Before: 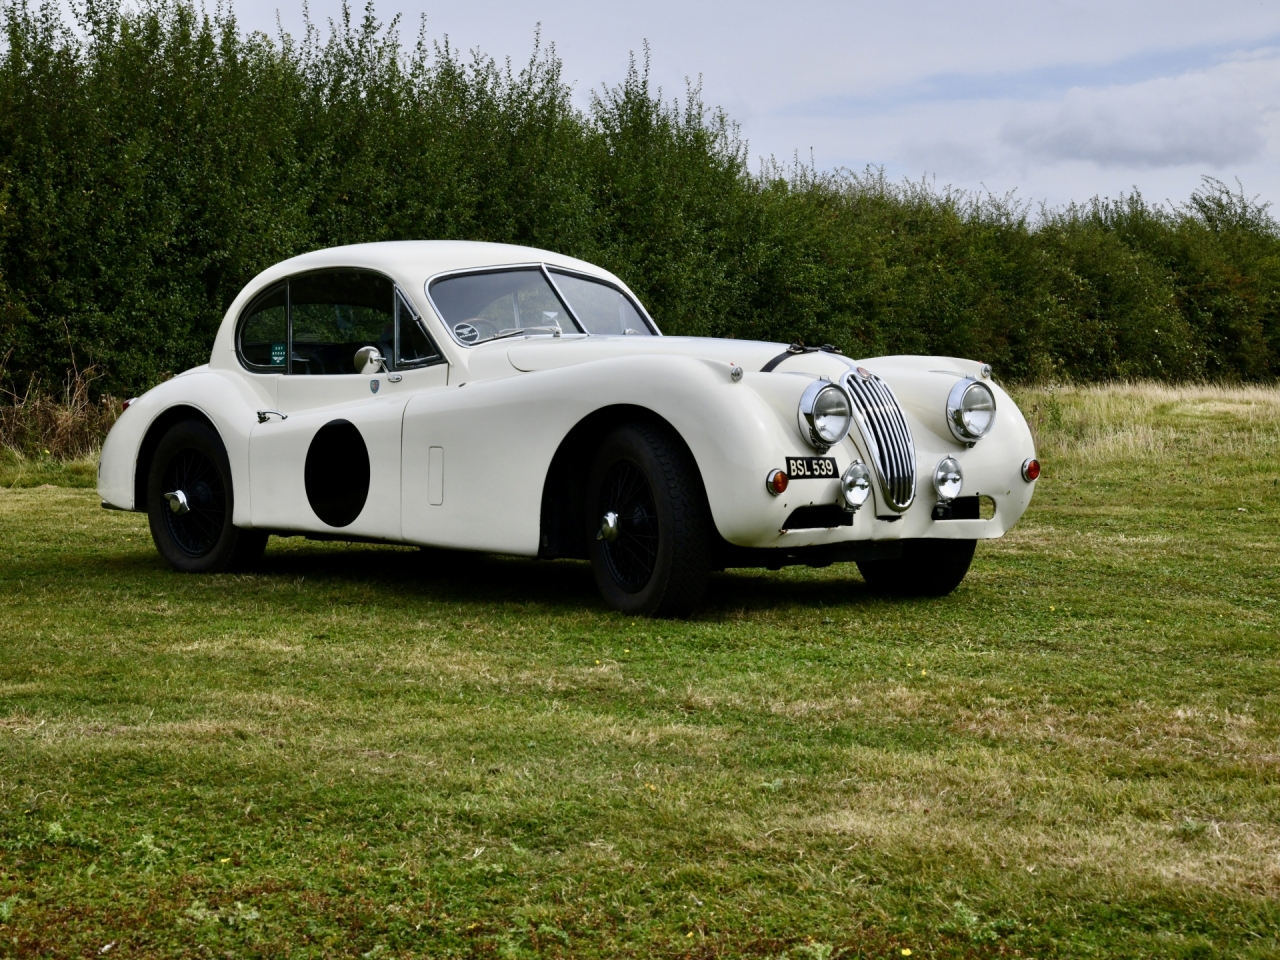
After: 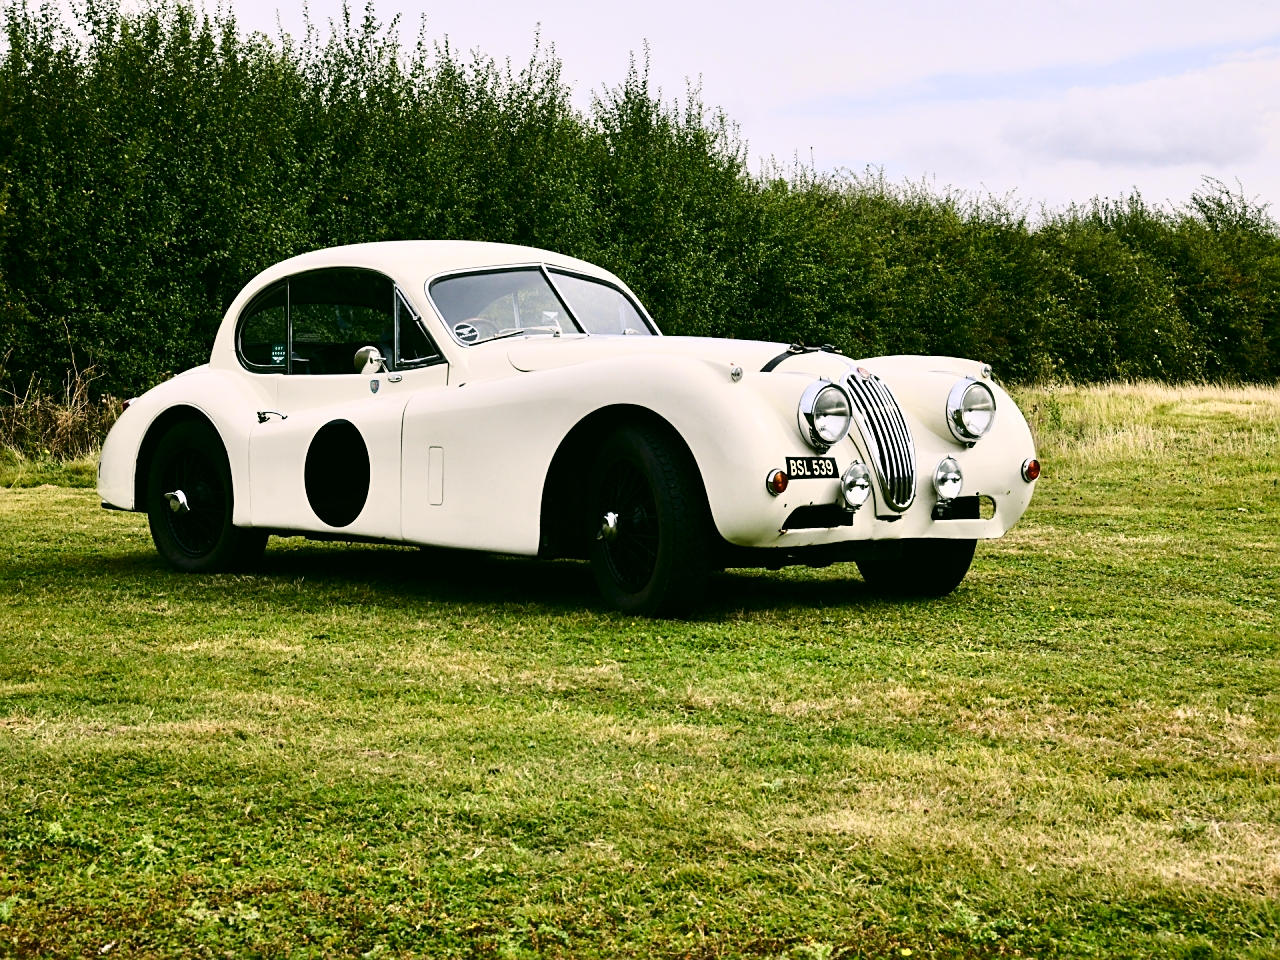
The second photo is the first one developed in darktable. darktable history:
color correction: highlights a* 4.58, highlights b* 4.97, shadows a* -7.75, shadows b* 5.02
sharpen: on, module defaults
base curve: curves: ch0 [(0, 0) (0.028, 0.03) (0.121, 0.232) (0.46, 0.748) (0.859, 0.968) (1, 1)]
